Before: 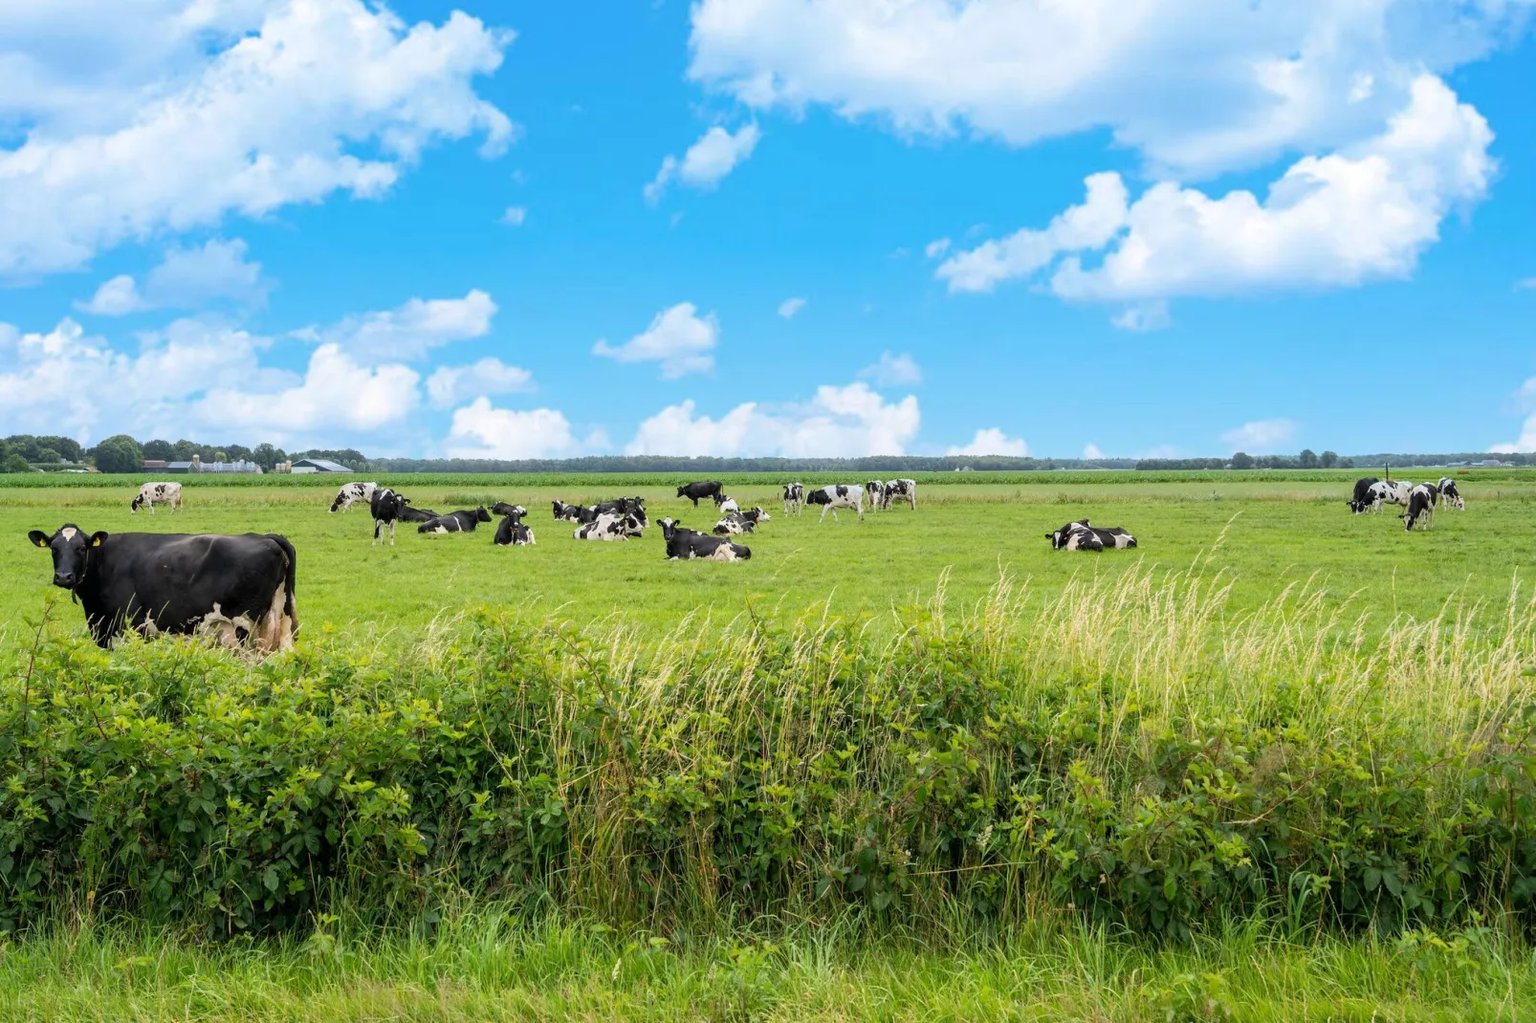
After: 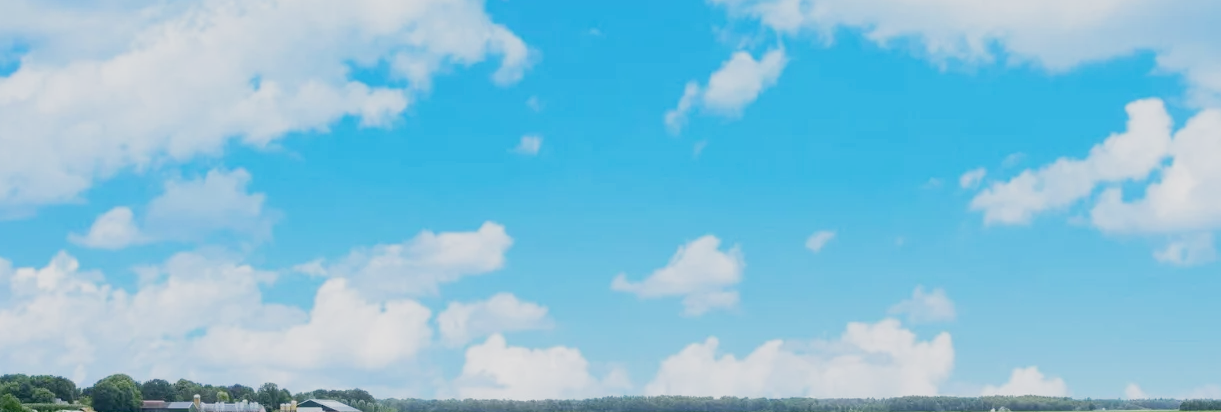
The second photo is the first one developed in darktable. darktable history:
crop: left 0.51%, top 7.638%, right 23.402%, bottom 53.855%
filmic rgb: middle gray luminance 9.23%, black relative exposure -10.59 EV, white relative exposure 3.45 EV, target black luminance 0%, hardness 5.99, latitude 59.58%, contrast 1.089, highlights saturation mix 6.19%, shadows ↔ highlights balance 28.98%, preserve chrominance no, color science v5 (2021), contrast in shadows safe, contrast in highlights safe
